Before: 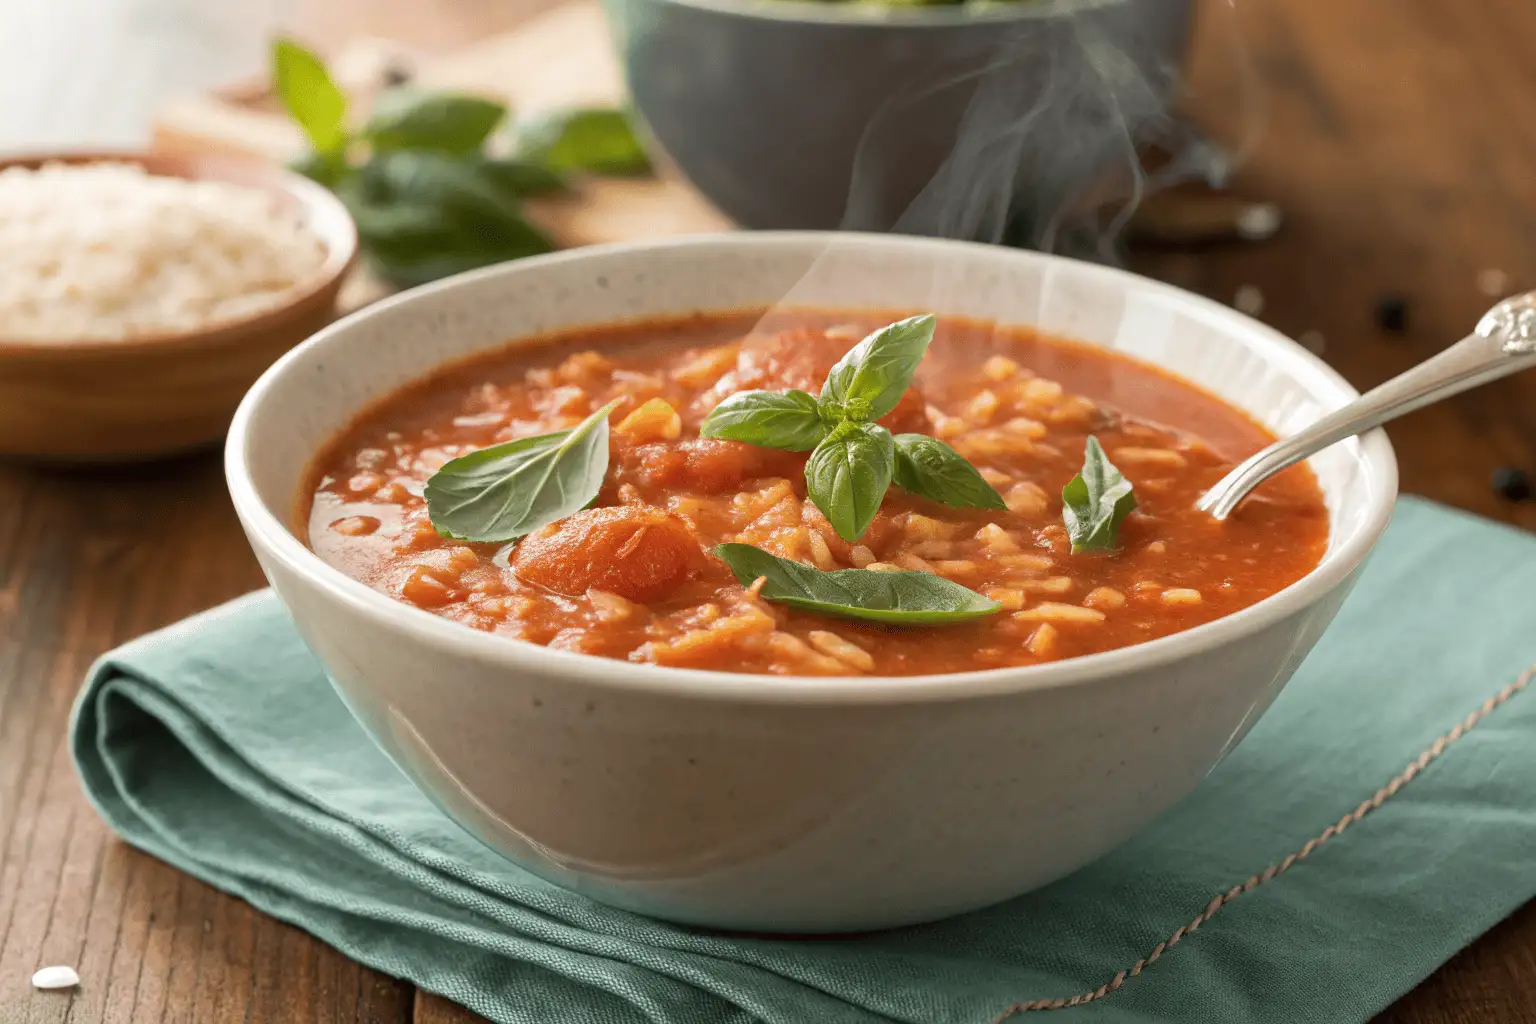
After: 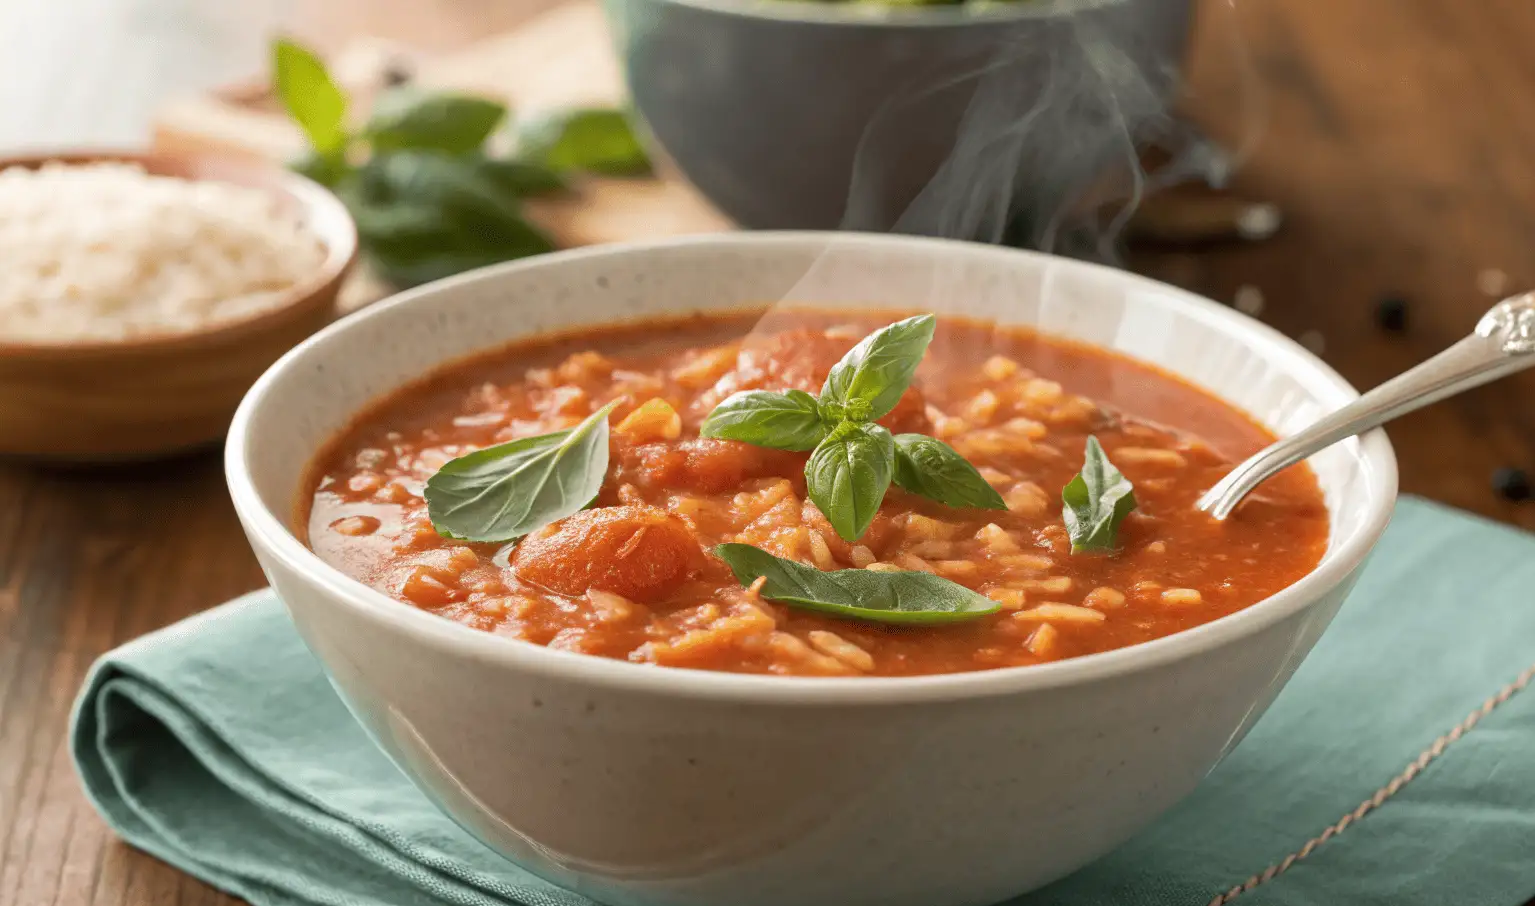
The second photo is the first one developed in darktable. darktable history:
exposure: compensate highlight preservation false
crop and rotate: top 0%, bottom 11.458%
